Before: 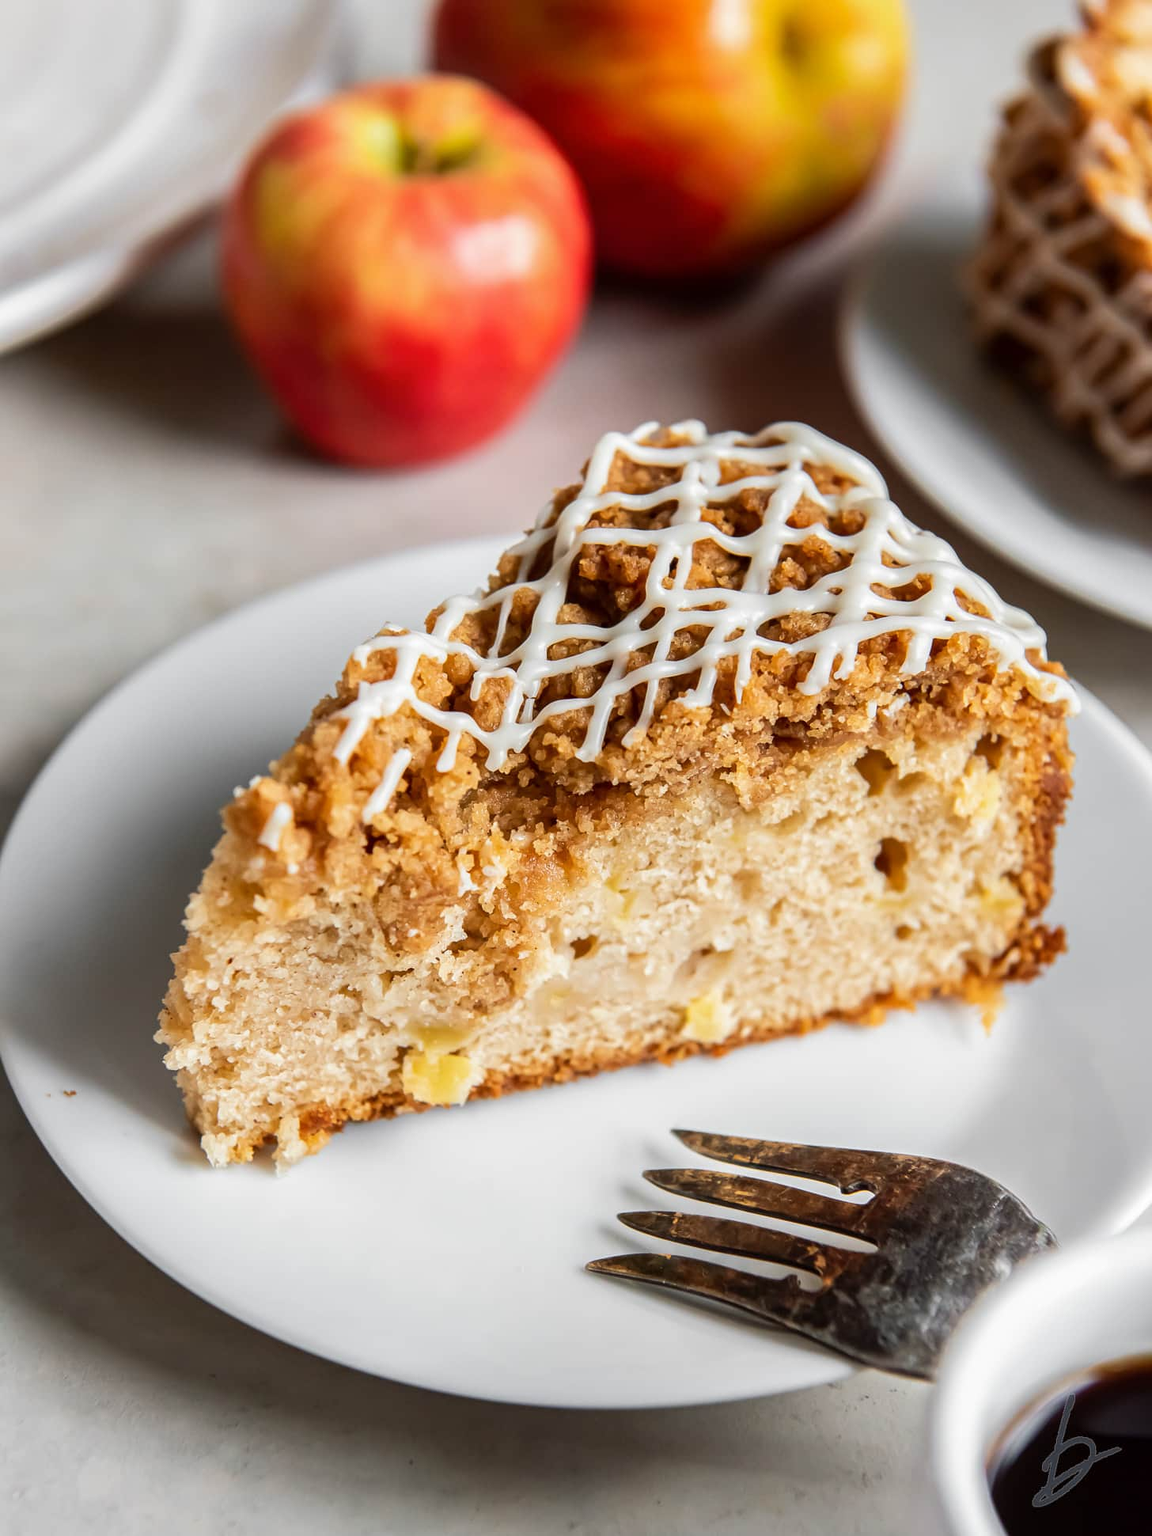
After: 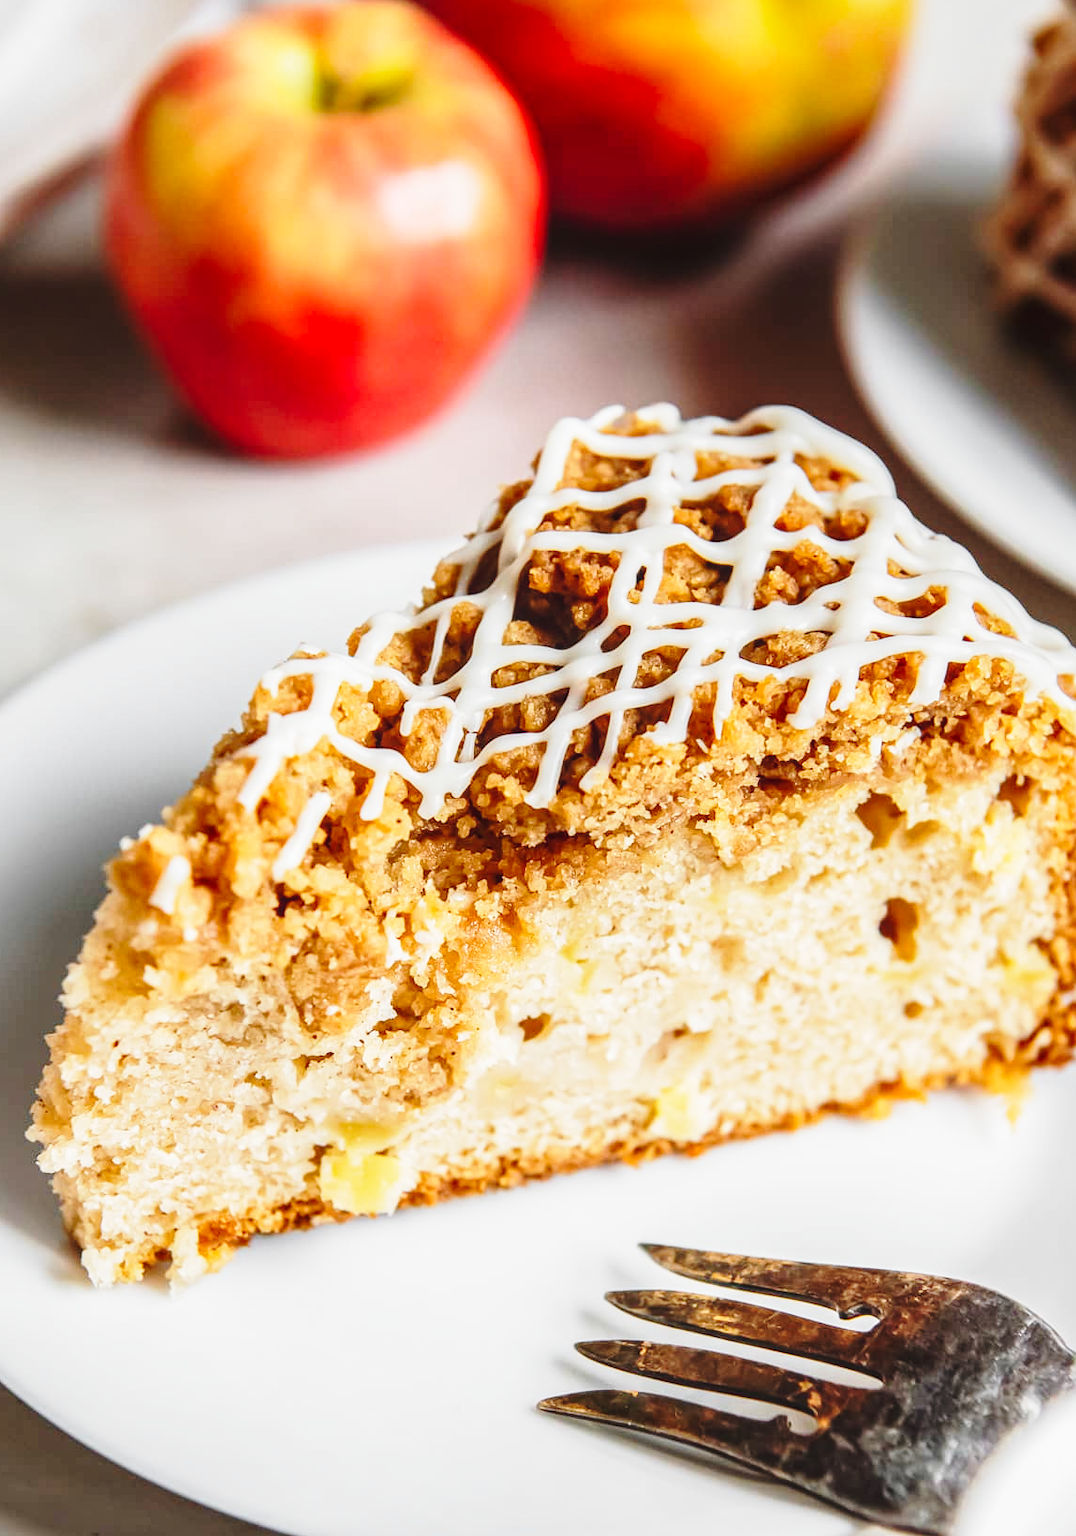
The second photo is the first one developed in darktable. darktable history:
local contrast: detail 109%
base curve: curves: ch0 [(0, 0) (0.028, 0.03) (0.121, 0.232) (0.46, 0.748) (0.859, 0.968) (1, 1)], preserve colors none
crop: left 11.505%, top 5.165%, right 9.566%, bottom 10.327%
